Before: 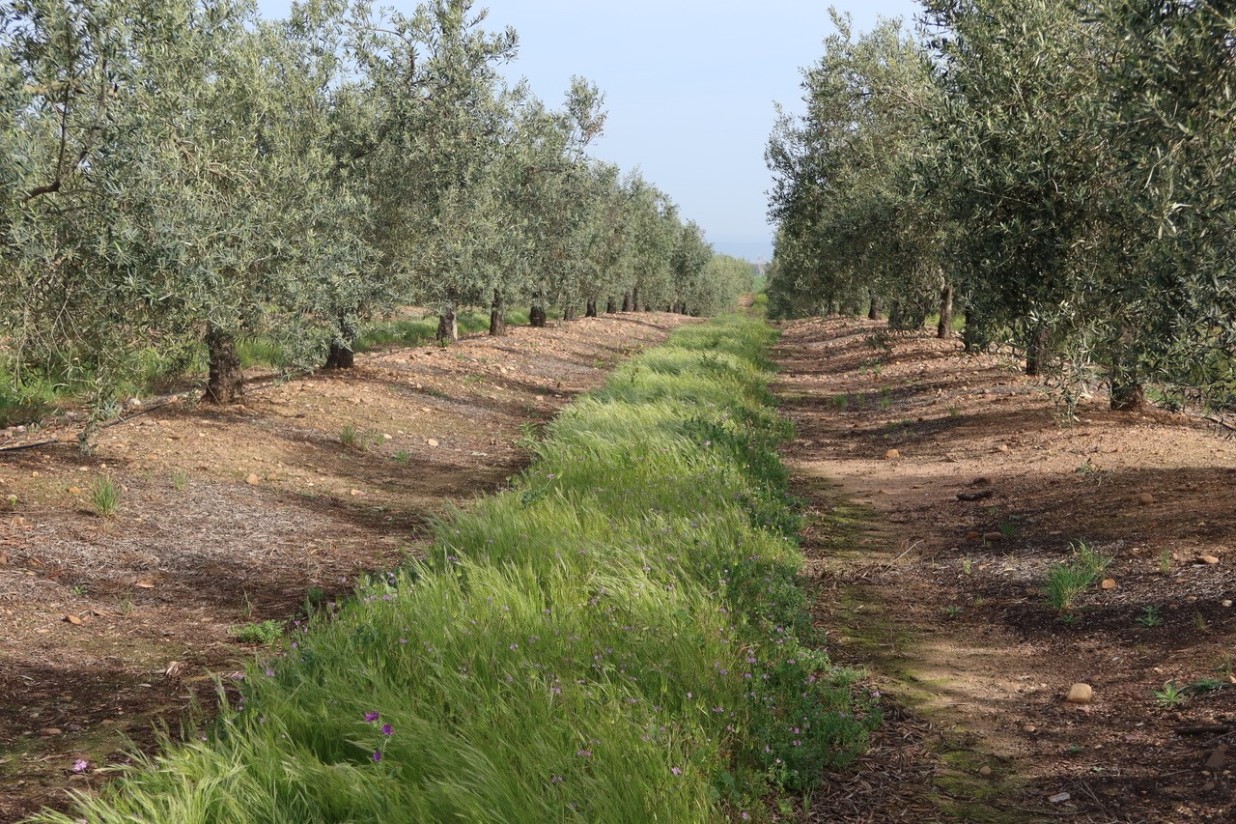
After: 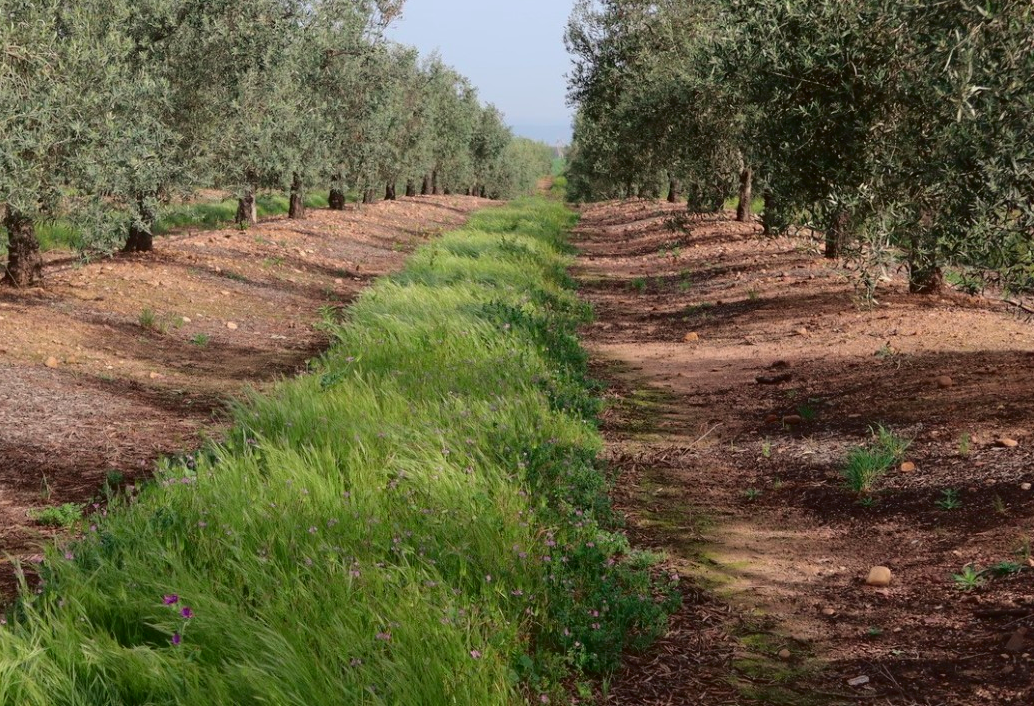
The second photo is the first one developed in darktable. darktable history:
crop: left 16.315%, top 14.246%
tone curve: curves: ch0 [(0, 0.013) (0.175, 0.11) (0.337, 0.304) (0.498, 0.485) (0.78, 0.742) (0.993, 0.954)]; ch1 [(0, 0) (0.294, 0.184) (0.359, 0.34) (0.362, 0.35) (0.43, 0.41) (0.469, 0.463) (0.495, 0.502) (0.54, 0.563) (0.612, 0.641) (1, 1)]; ch2 [(0, 0) (0.44, 0.437) (0.495, 0.502) (0.524, 0.534) (0.557, 0.56) (0.634, 0.654) (0.728, 0.722) (1, 1)], color space Lab, independent channels, preserve colors none
